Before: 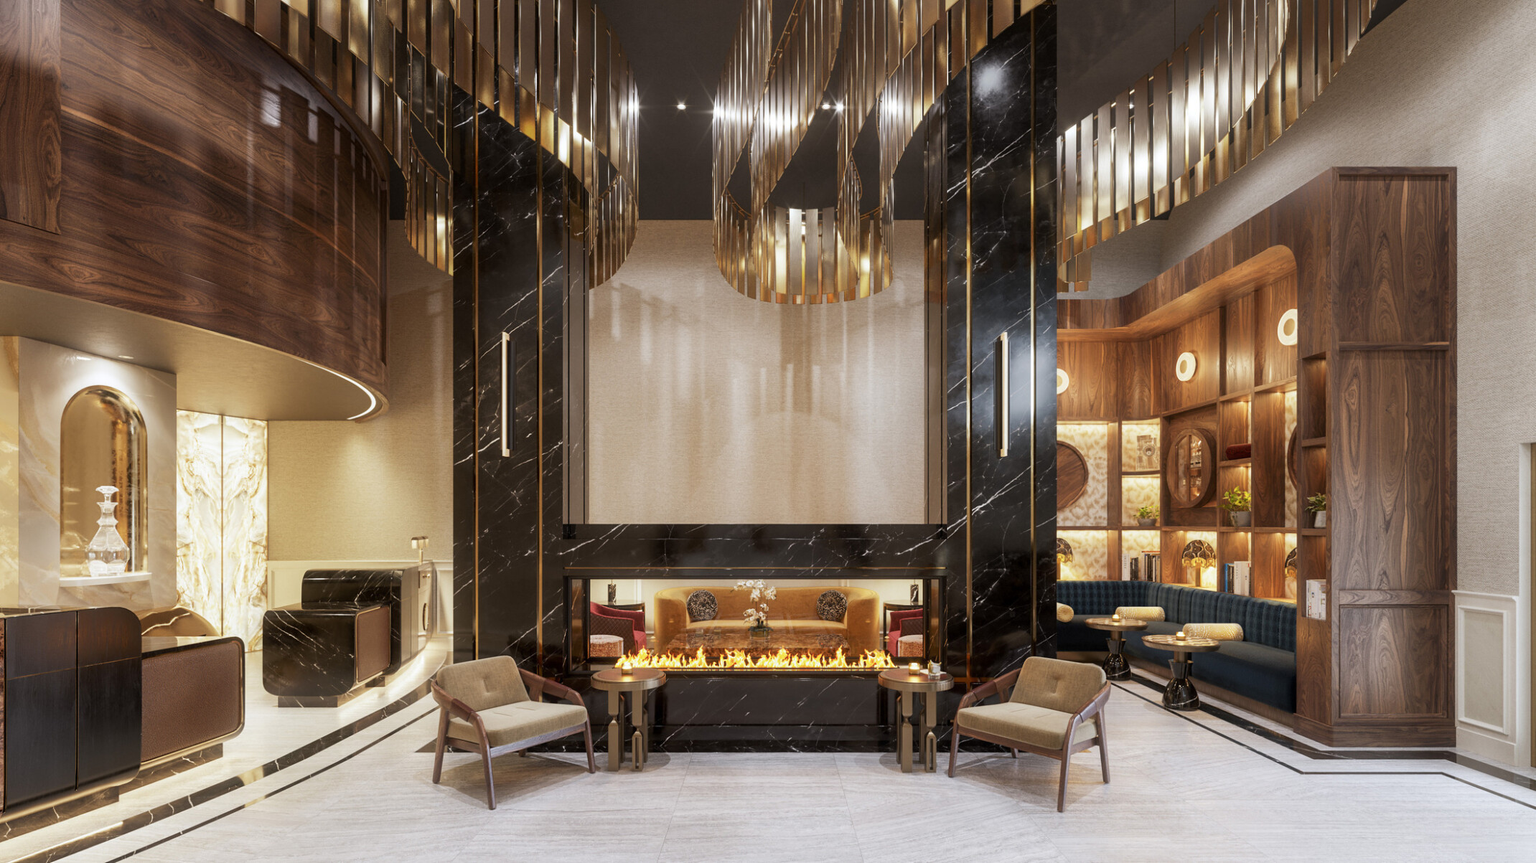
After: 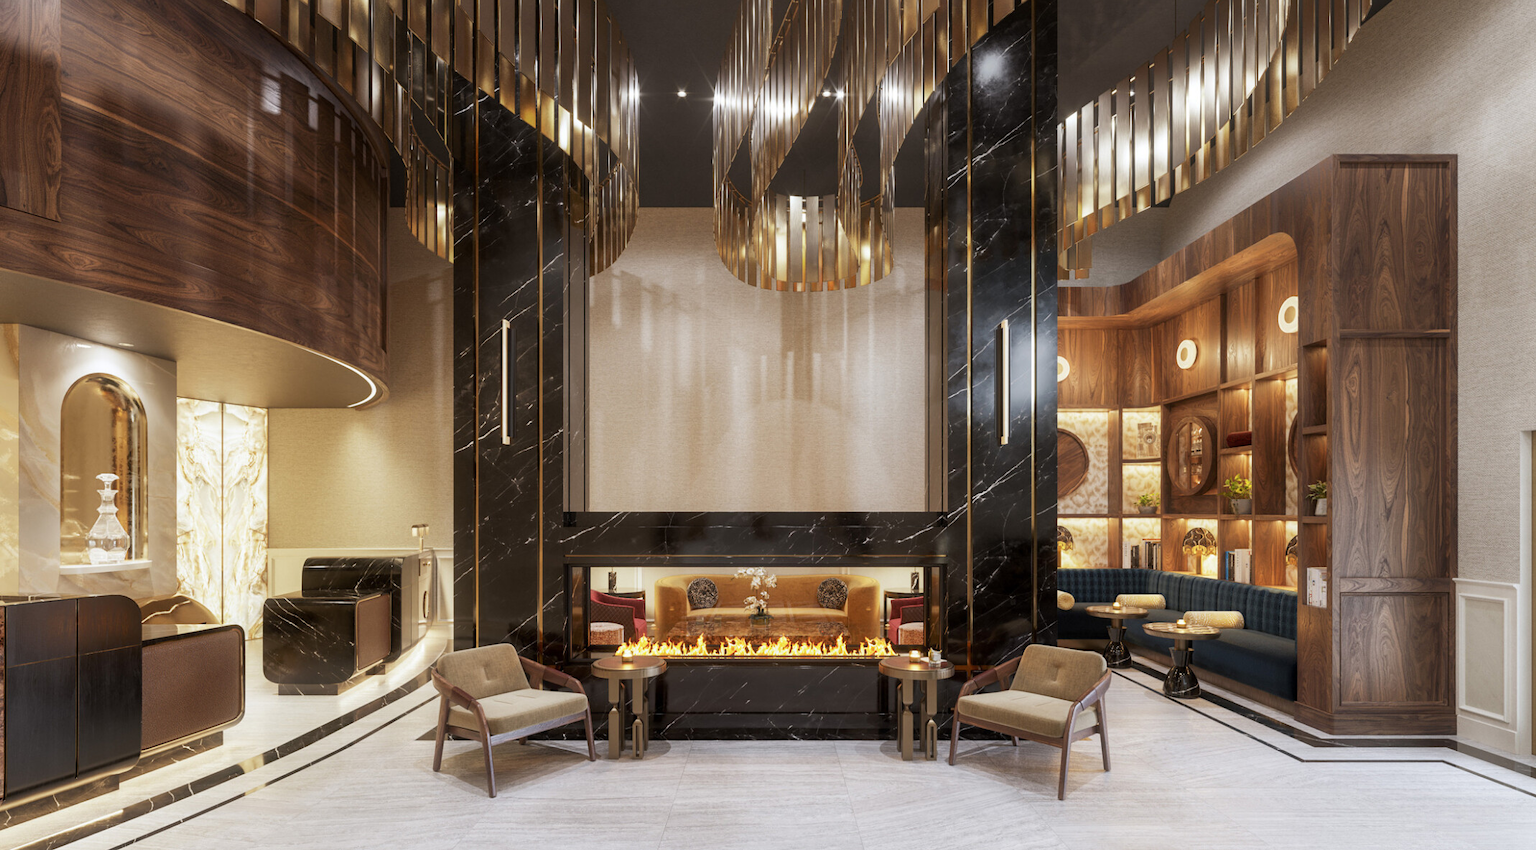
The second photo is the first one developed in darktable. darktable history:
crop: top 1.545%, right 0.042%
